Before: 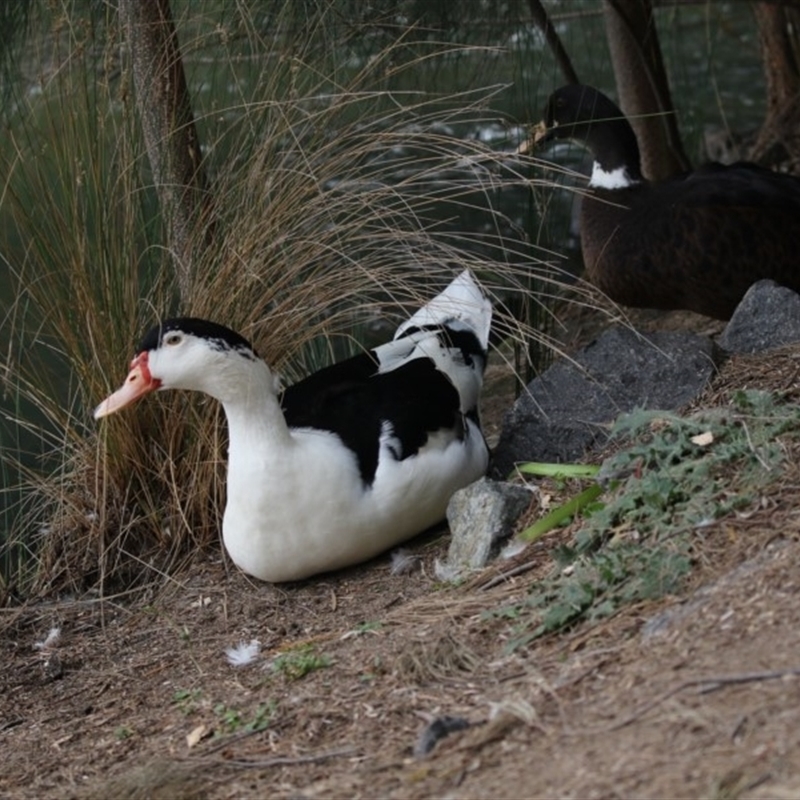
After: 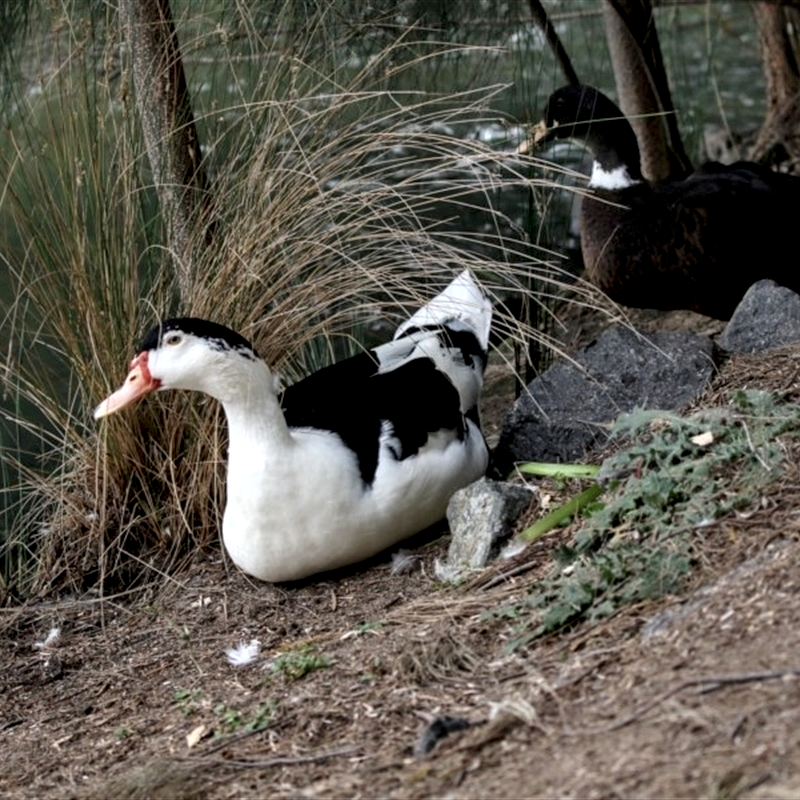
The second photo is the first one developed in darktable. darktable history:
white balance: emerald 1
local contrast: highlights 80%, shadows 57%, detail 175%, midtone range 0.602
exposure: compensate highlight preservation false
shadows and highlights: on, module defaults
